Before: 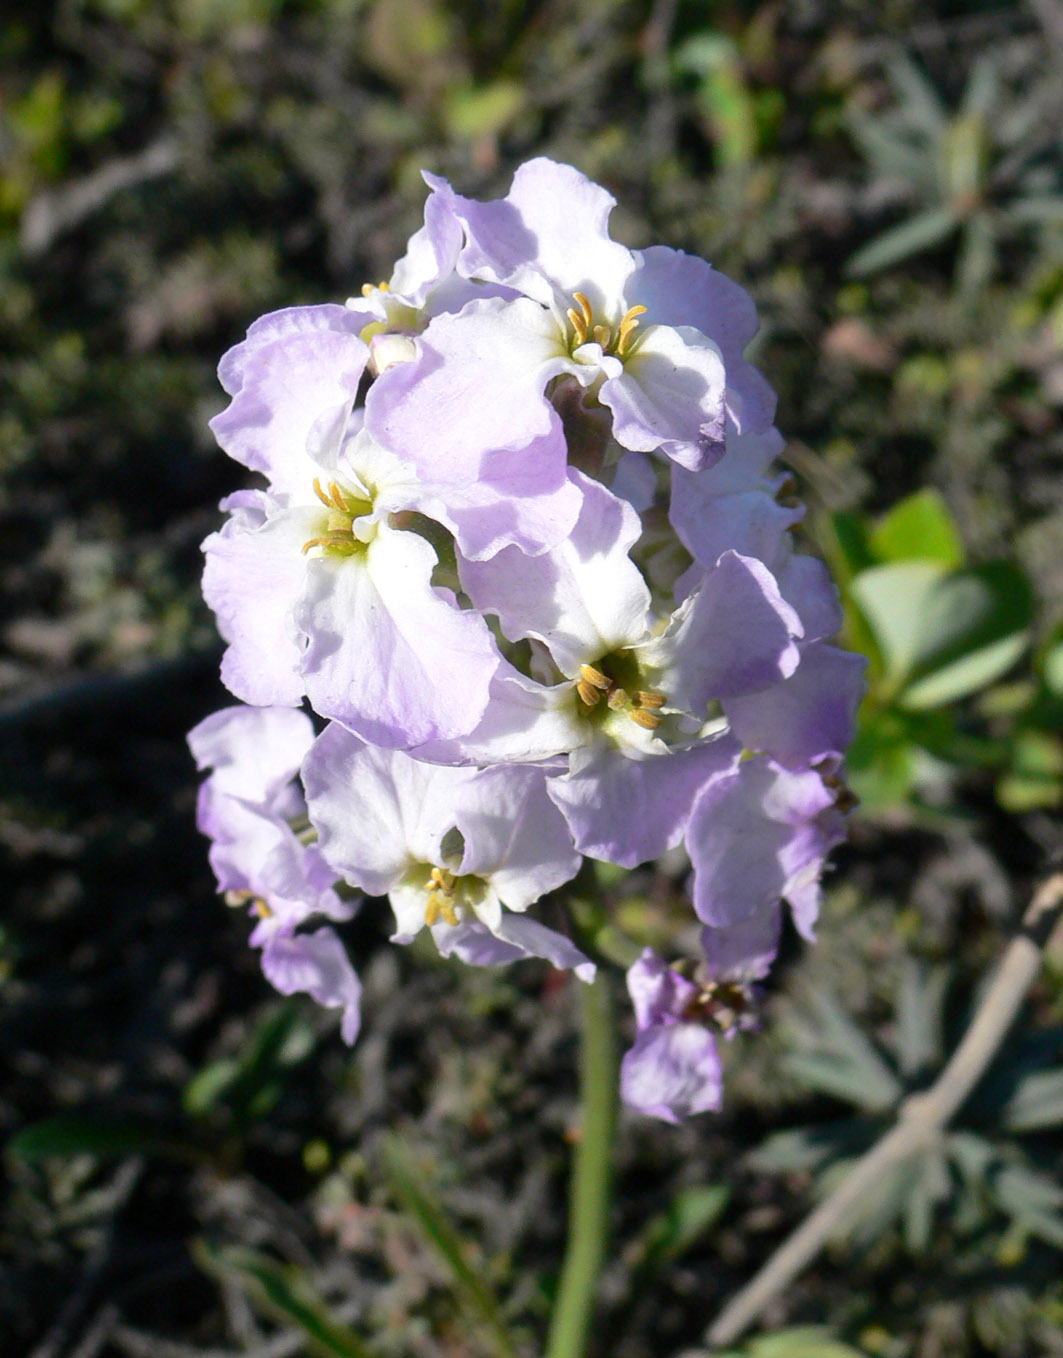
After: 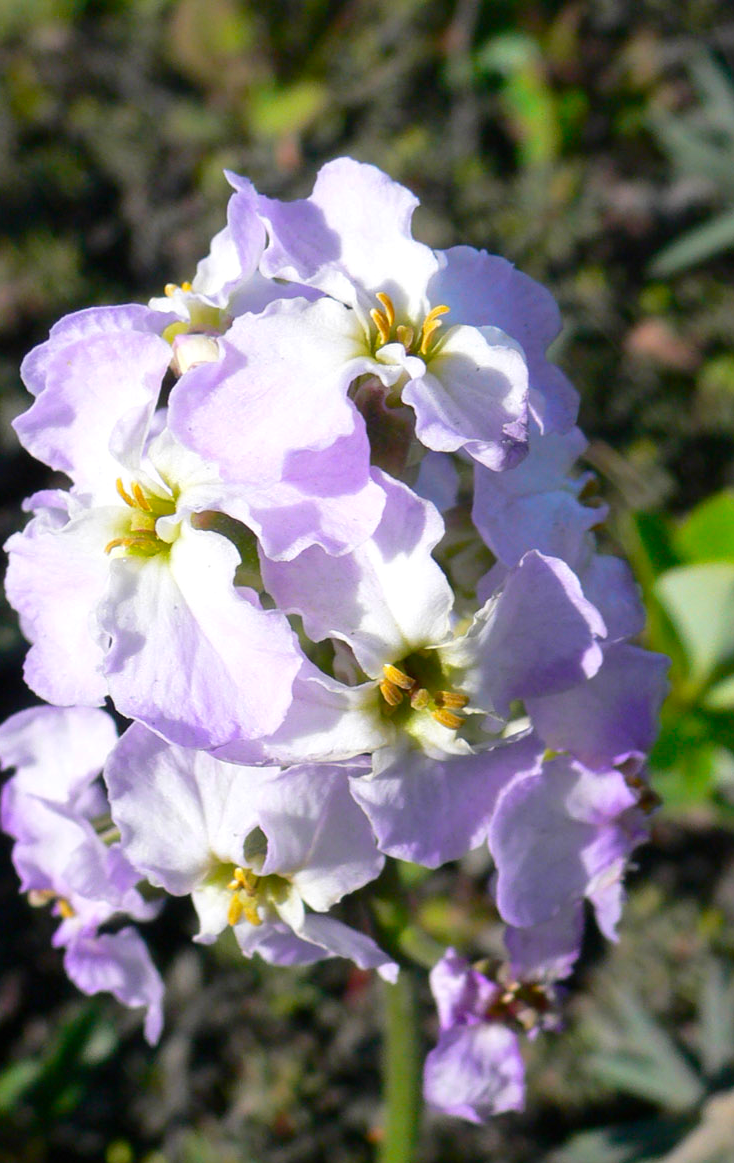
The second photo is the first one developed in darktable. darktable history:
exposure: exposure 0.025 EV, compensate highlight preservation false
crop: left 18.581%, right 12.328%, bottom 14.355%
color correction: highlights b* 0.04, saturation 1.33
